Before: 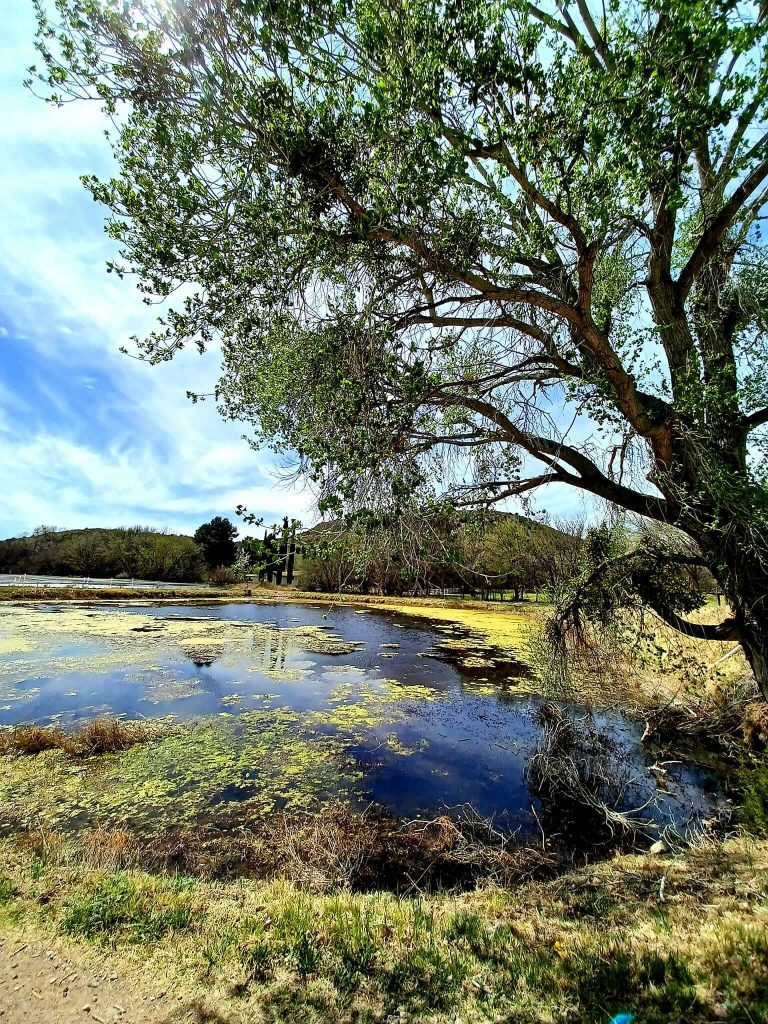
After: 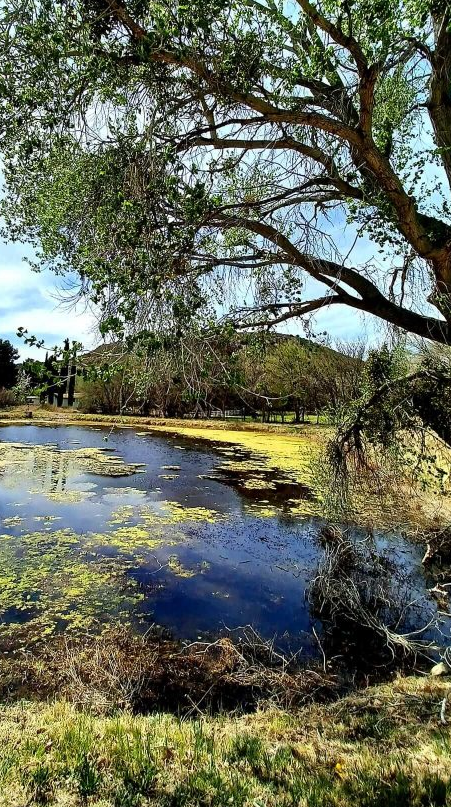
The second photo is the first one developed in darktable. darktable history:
crop and rotate: left 28.526%, top 17.398%, right 12.696%, bottom 3.747%
